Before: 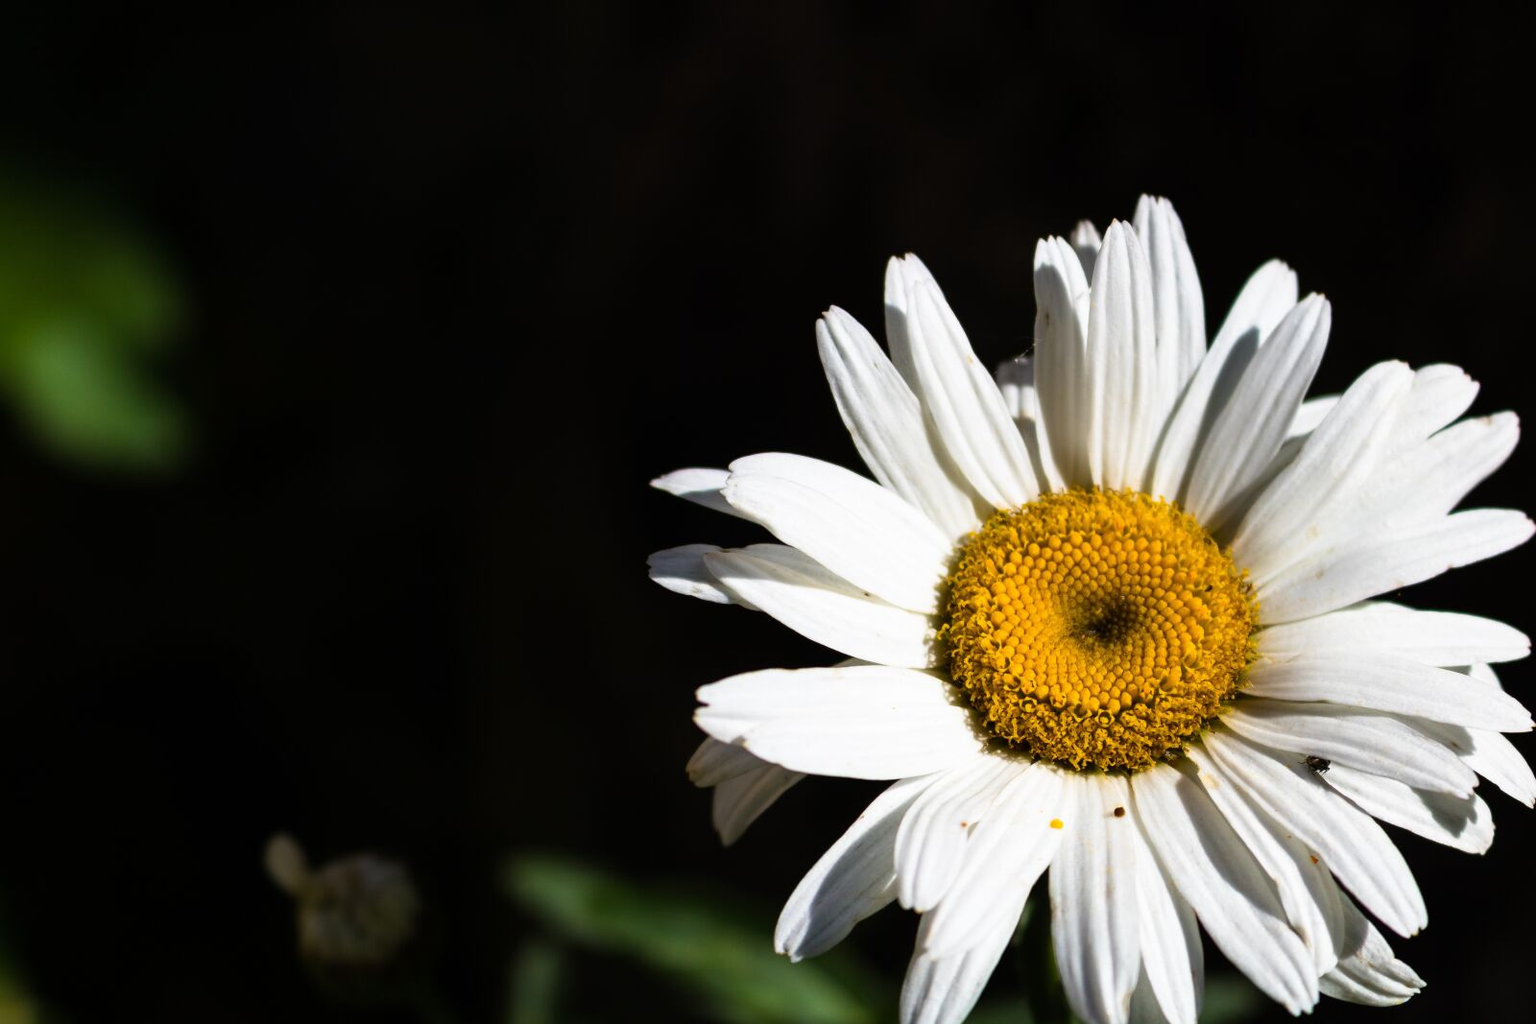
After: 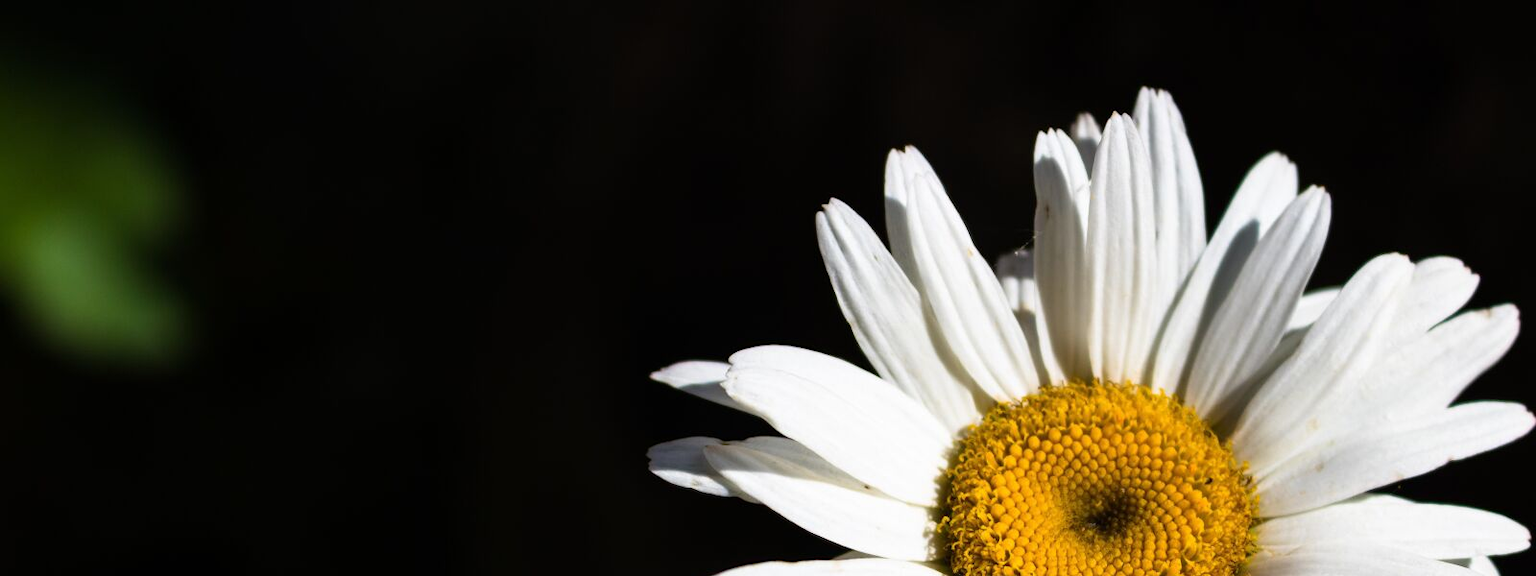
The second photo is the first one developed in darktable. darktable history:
crop and rotate: top 10.504%, bottom 33.087%
